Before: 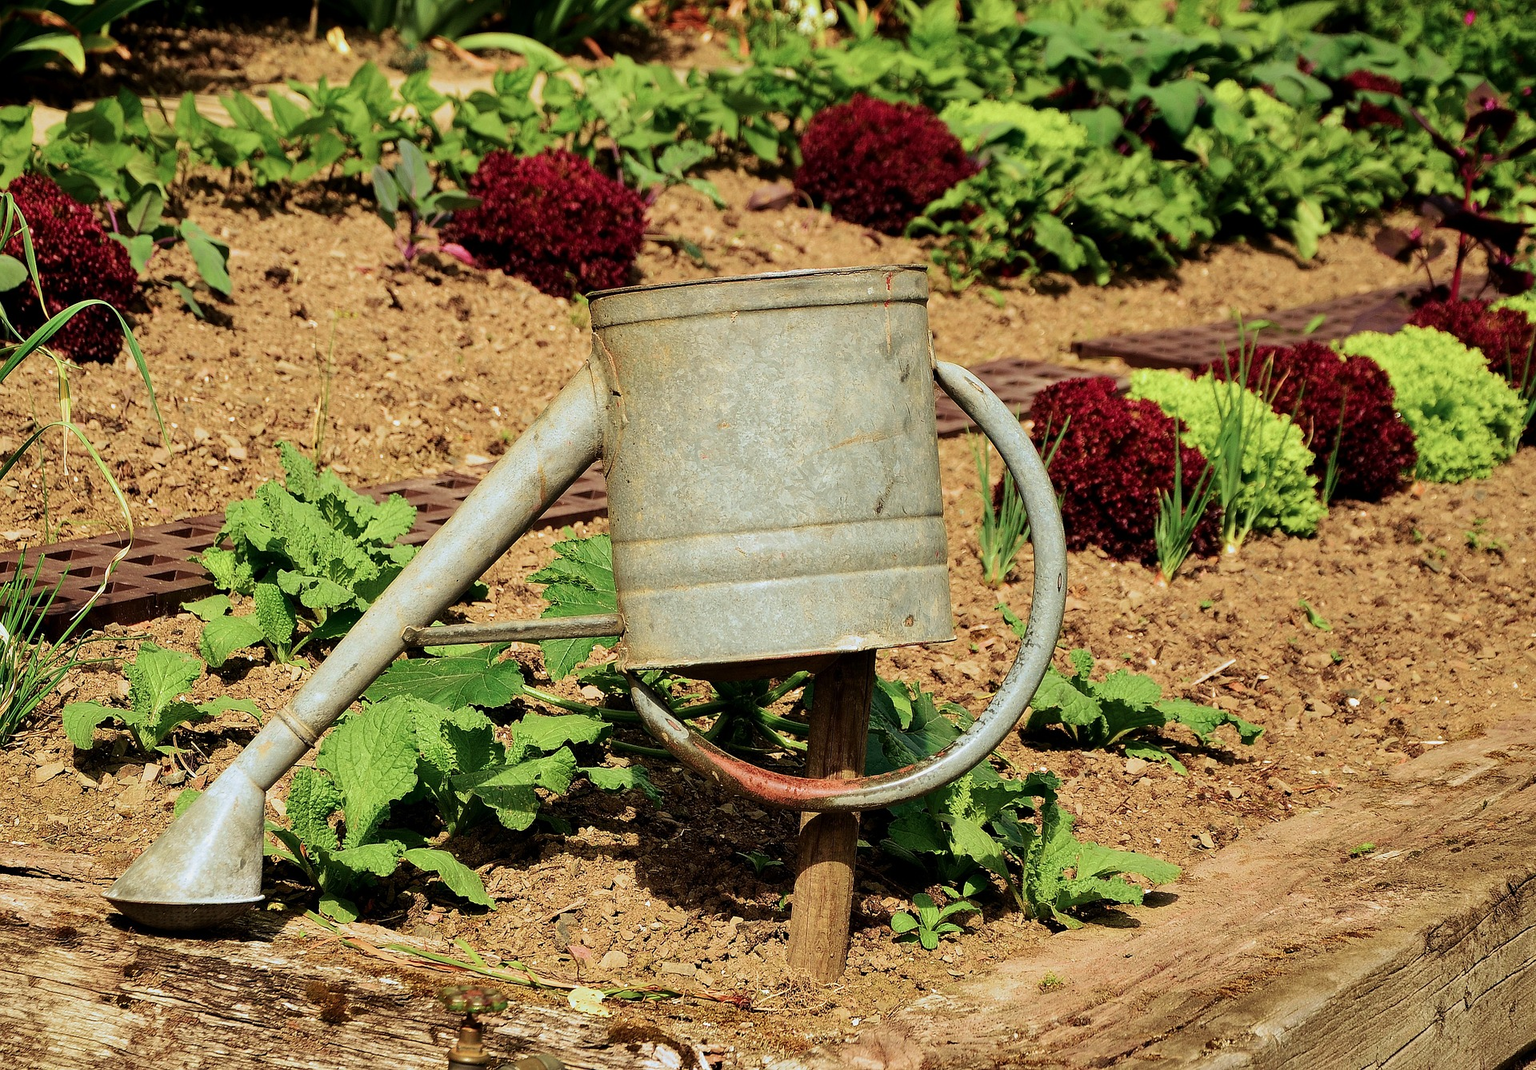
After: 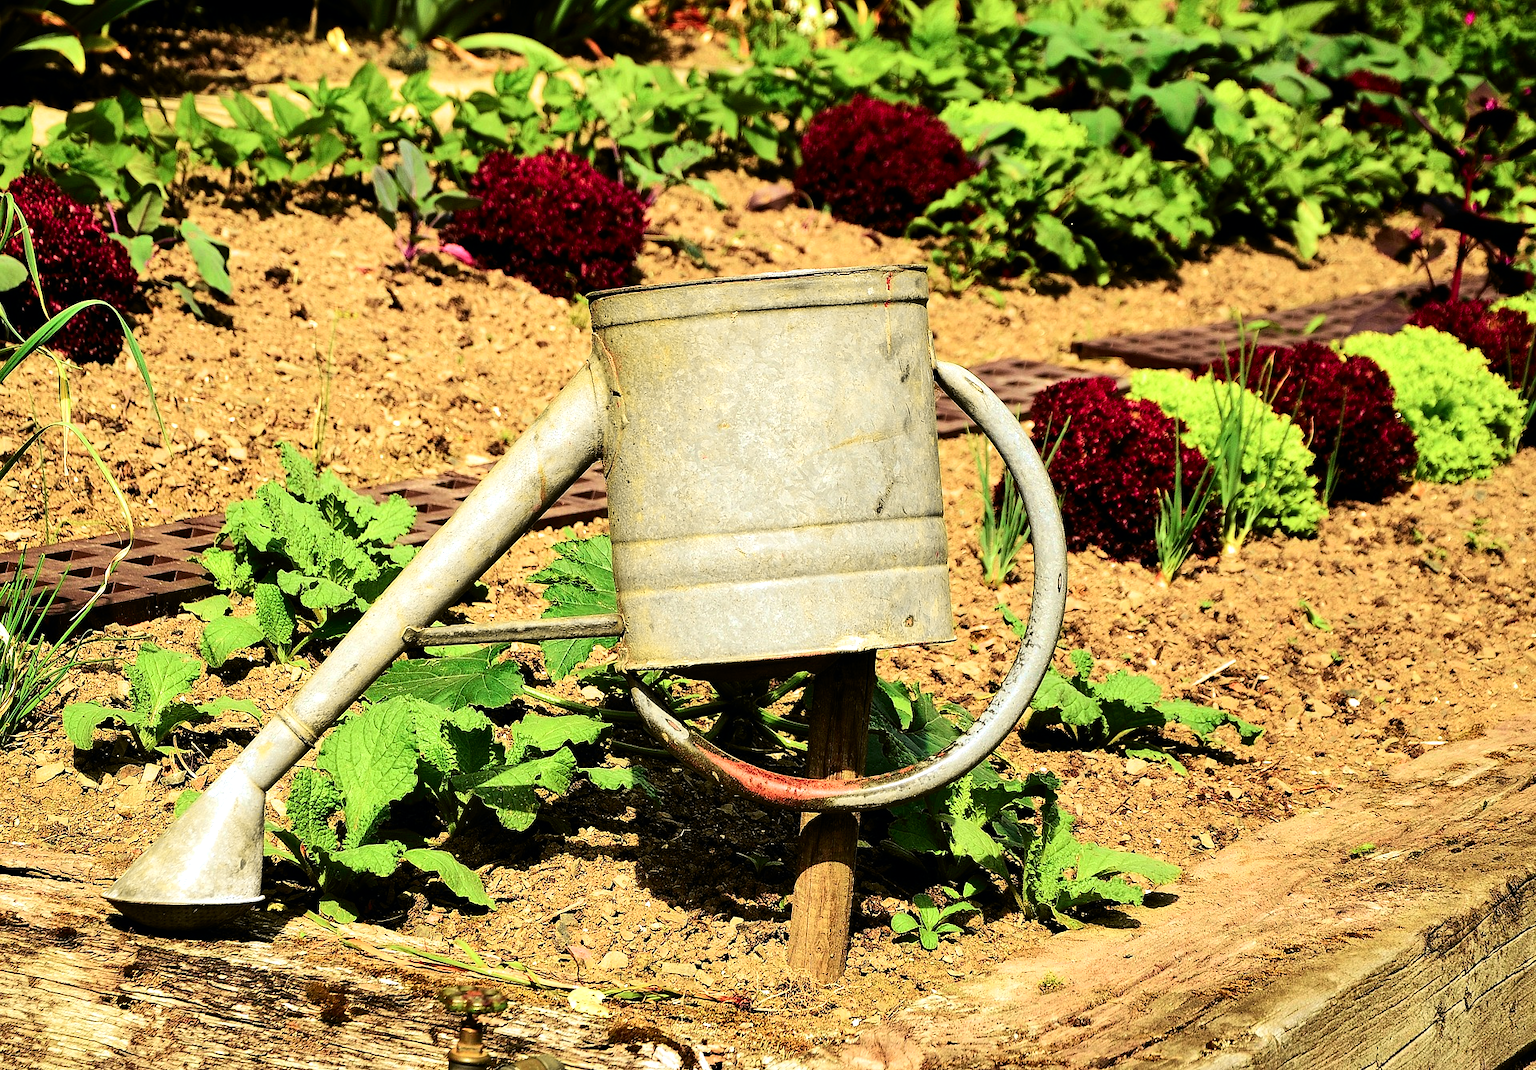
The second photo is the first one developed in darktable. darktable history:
tone curve: curves: ch0 [(0, 0) (0.071, 0.058) (0.266, 0.268) (0.498, 0.542) (0.766, 0.807) (1, 0.983)]; ch1 [(0, 0) (0.346, 0.307) (0.408, 0.387) (0.463, 0.465) (0.482, 0.493) (0.502, 0.499) (0.517, 0.505) (0.55, 0.554) (0.597, 0.61) (0.651, 0.698) (1, 1)]; ch2 [(0, 0) (0.346, 0.34) (0.434, 0.46) (0.485, 0.494) (0.5, 0.498) (0.509, 0.517) (0.526, 0.539) (0.583, 0.603) (0.625, 0.659) (1, 1)], color space Lab, independent channels, preserve colors none
tone equalizer: -8 EV -0.764 EV, -7 EV -0.729 EV, -6 EV -0.637 EV, -5 EV -0.405 EV, -3 EV 0.404 EV, -2 EV 0.6 EV, -1 EV 0.674 EV, +0 EV 0.745 EV, edges refinement/feathering 500, mask exposure compensation -1.57 EV, preserve details no
